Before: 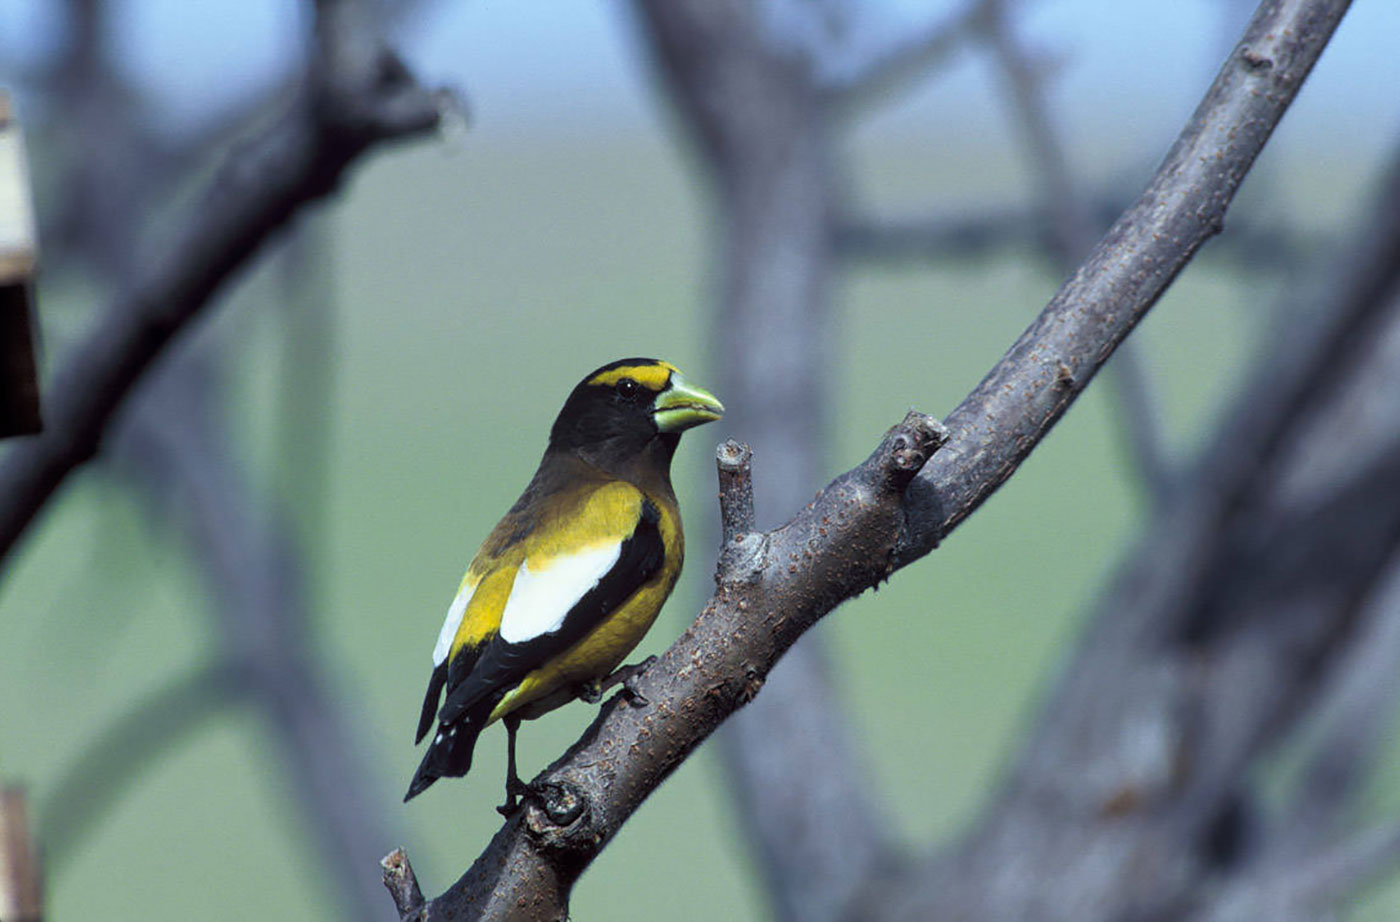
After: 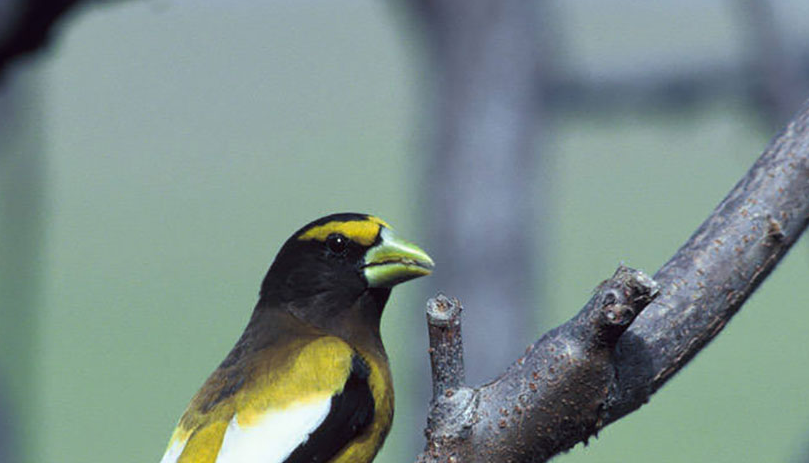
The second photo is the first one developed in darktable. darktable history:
crop: left 20.719%, top 15.752%, right 21.447%, bottom 33.927%
